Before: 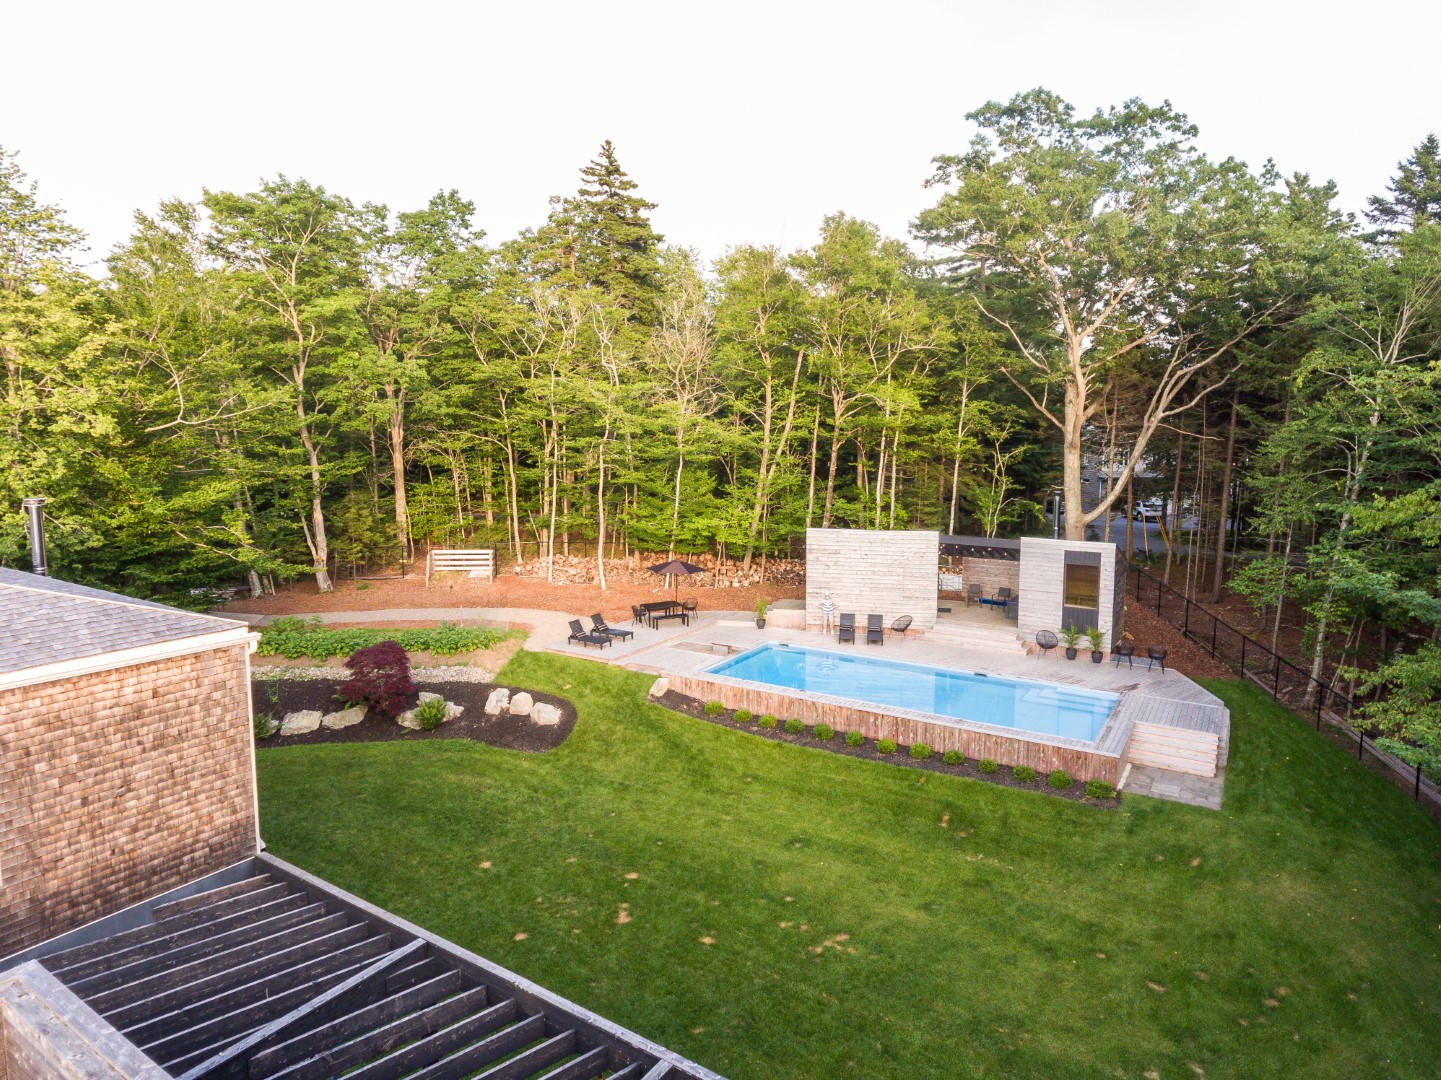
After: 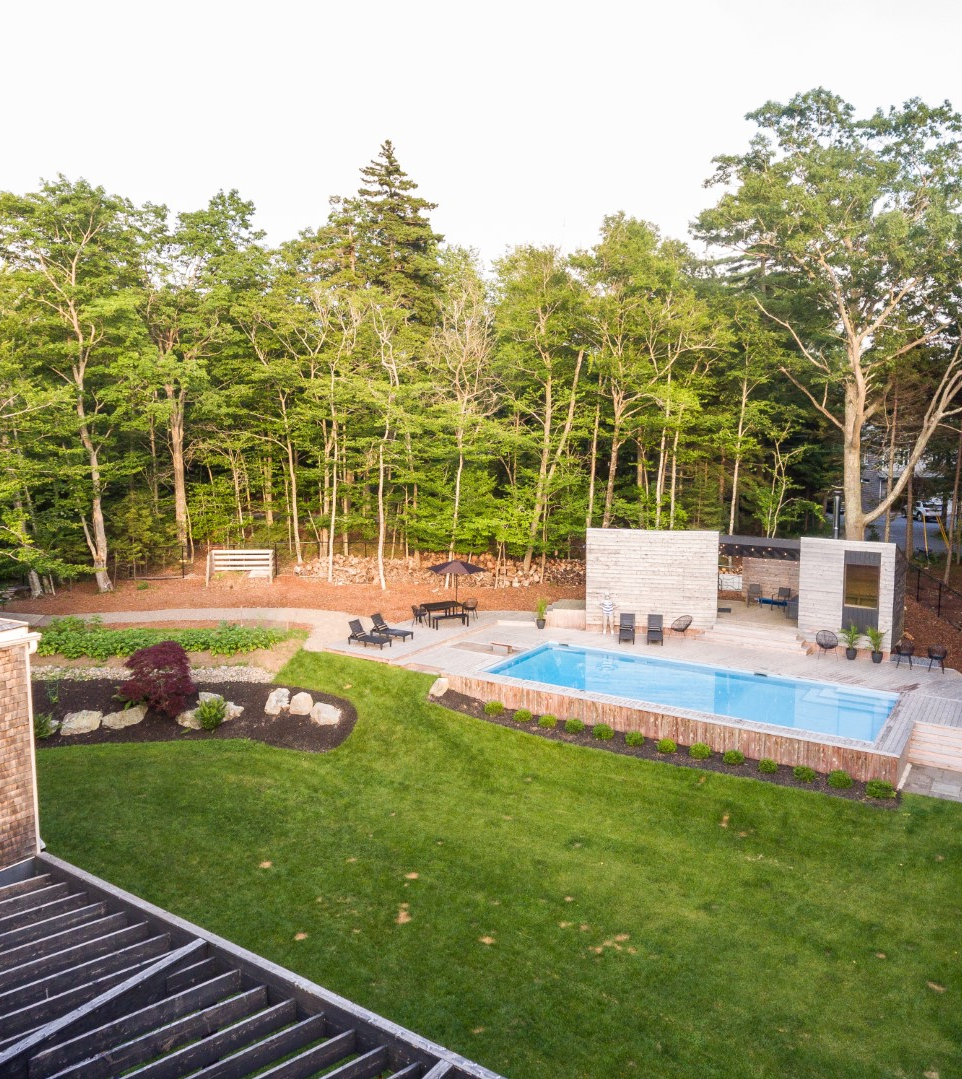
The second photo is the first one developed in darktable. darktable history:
crop and rotate: left 15.312%, right 17.895%
